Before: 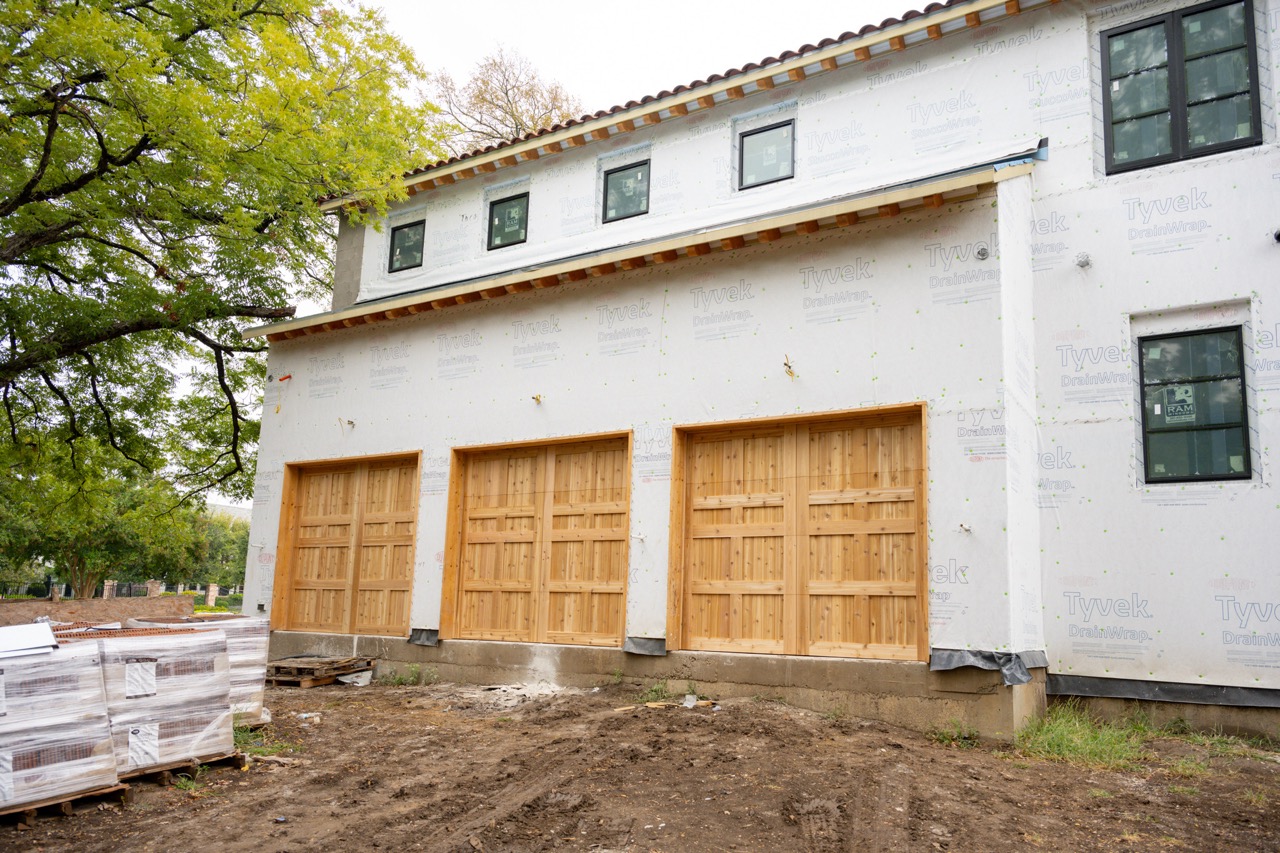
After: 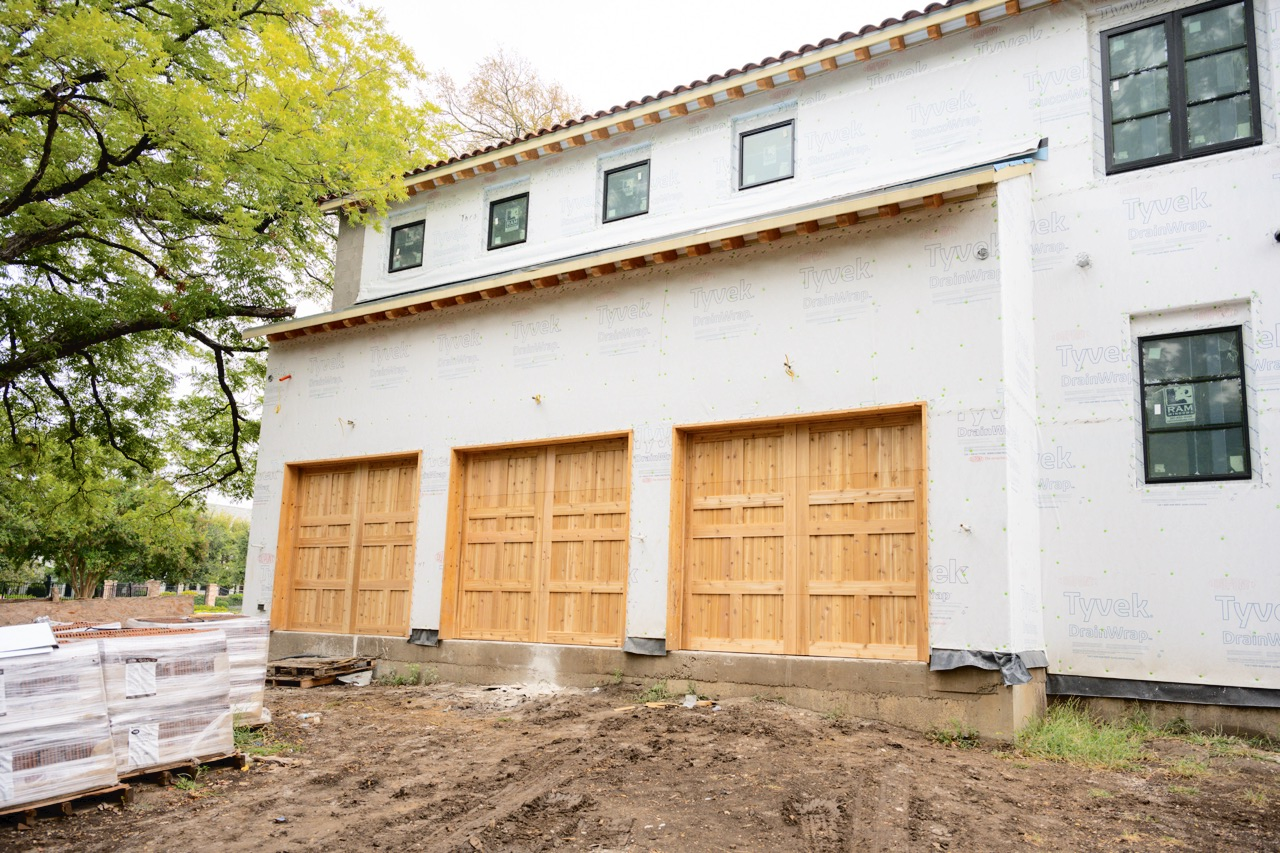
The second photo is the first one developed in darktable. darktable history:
tone curve: curves: ch0 [(0, 0) (0.003, 0.035) (0.011, 0.035) (0.025, 0.035) (0.044, 0.046) (0.069, 0.063) (0.1, 0.084) (0.136, 0.123) (0.177, 0.174) (0.224, 0.232) (0.277, 0.304) (0.335, 0.387) (0.399, 0.476) (0.468, 0.566) (0.543, 0.639) (0.623, 0.714) (0.709, 0.776) (0.801, 0.851) (0.898, 0.921) (1, 1)], color space Lab, independent channels, preserve colors none
